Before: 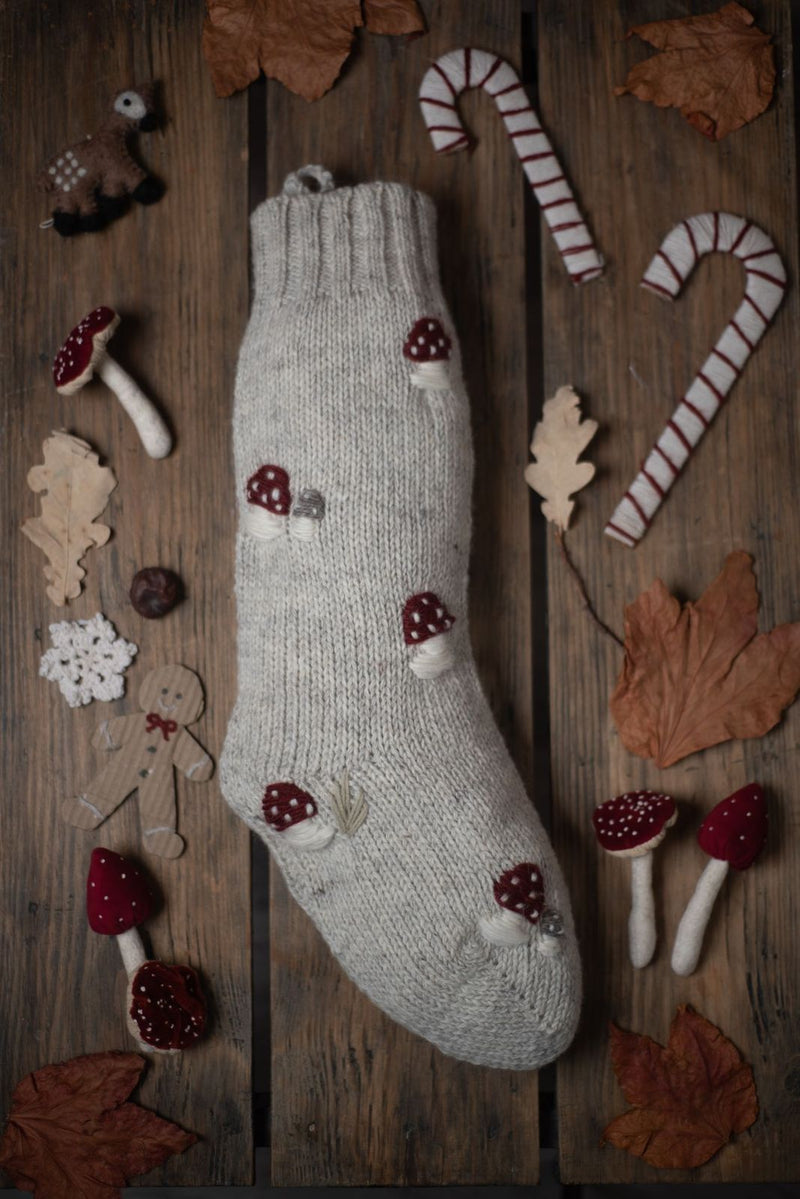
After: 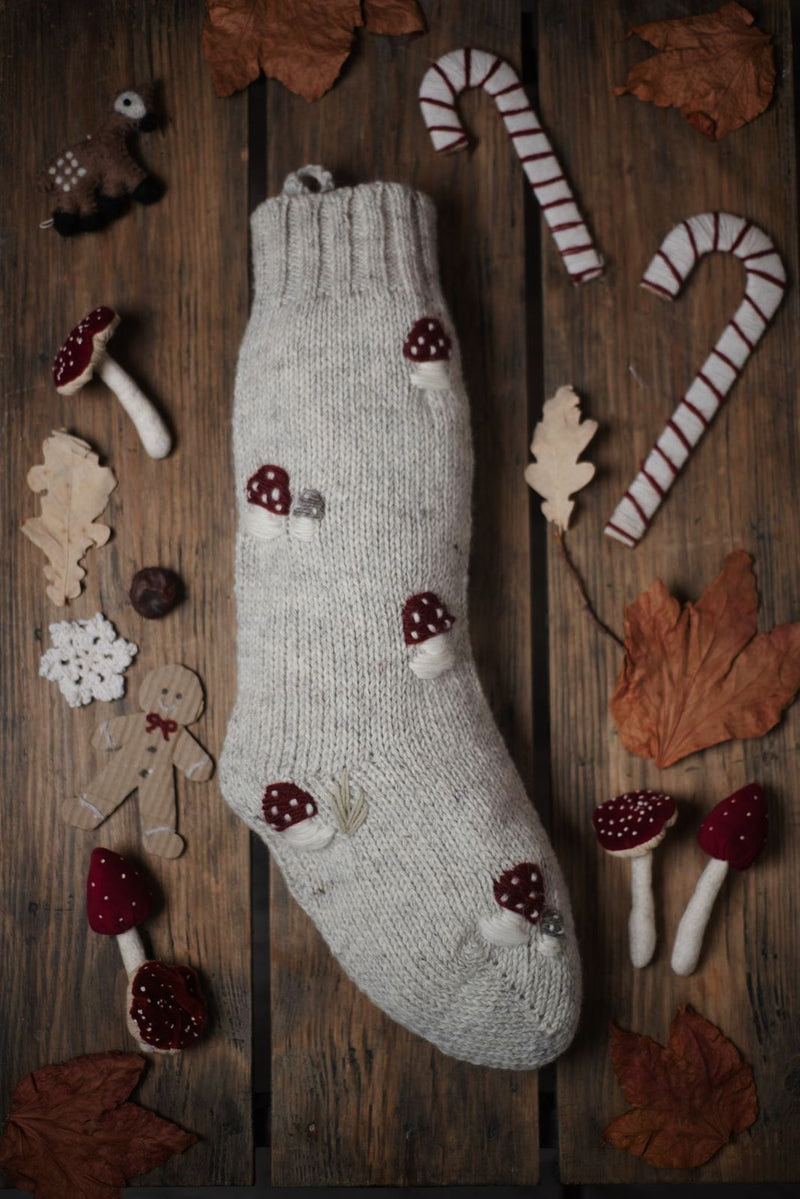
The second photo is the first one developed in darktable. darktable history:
tone curve: curves: ch0 [(0, 0) (0.23, 0.205) (0.486, 0.52) (0.822, 0.825) (0.994, 0.955)]; ch1 [(0, 0) (0.226, 0.261) (0.379, 0.442) (0.469, 0.472) (0.495, 0.495) (0.514, 0.504) (0.561, 0.568) (0.59, 0.612) (1, 1)]; ch2 [(0, 0) (0.269, 0.299) (0.459, 0.441) (0.498, 0.499) (0.523, 0.52) (0.586, 0.569) (0.635, 0.617) (0.659, 0.681) (0.718, 0.764) (1, 1)], preserve colors none
